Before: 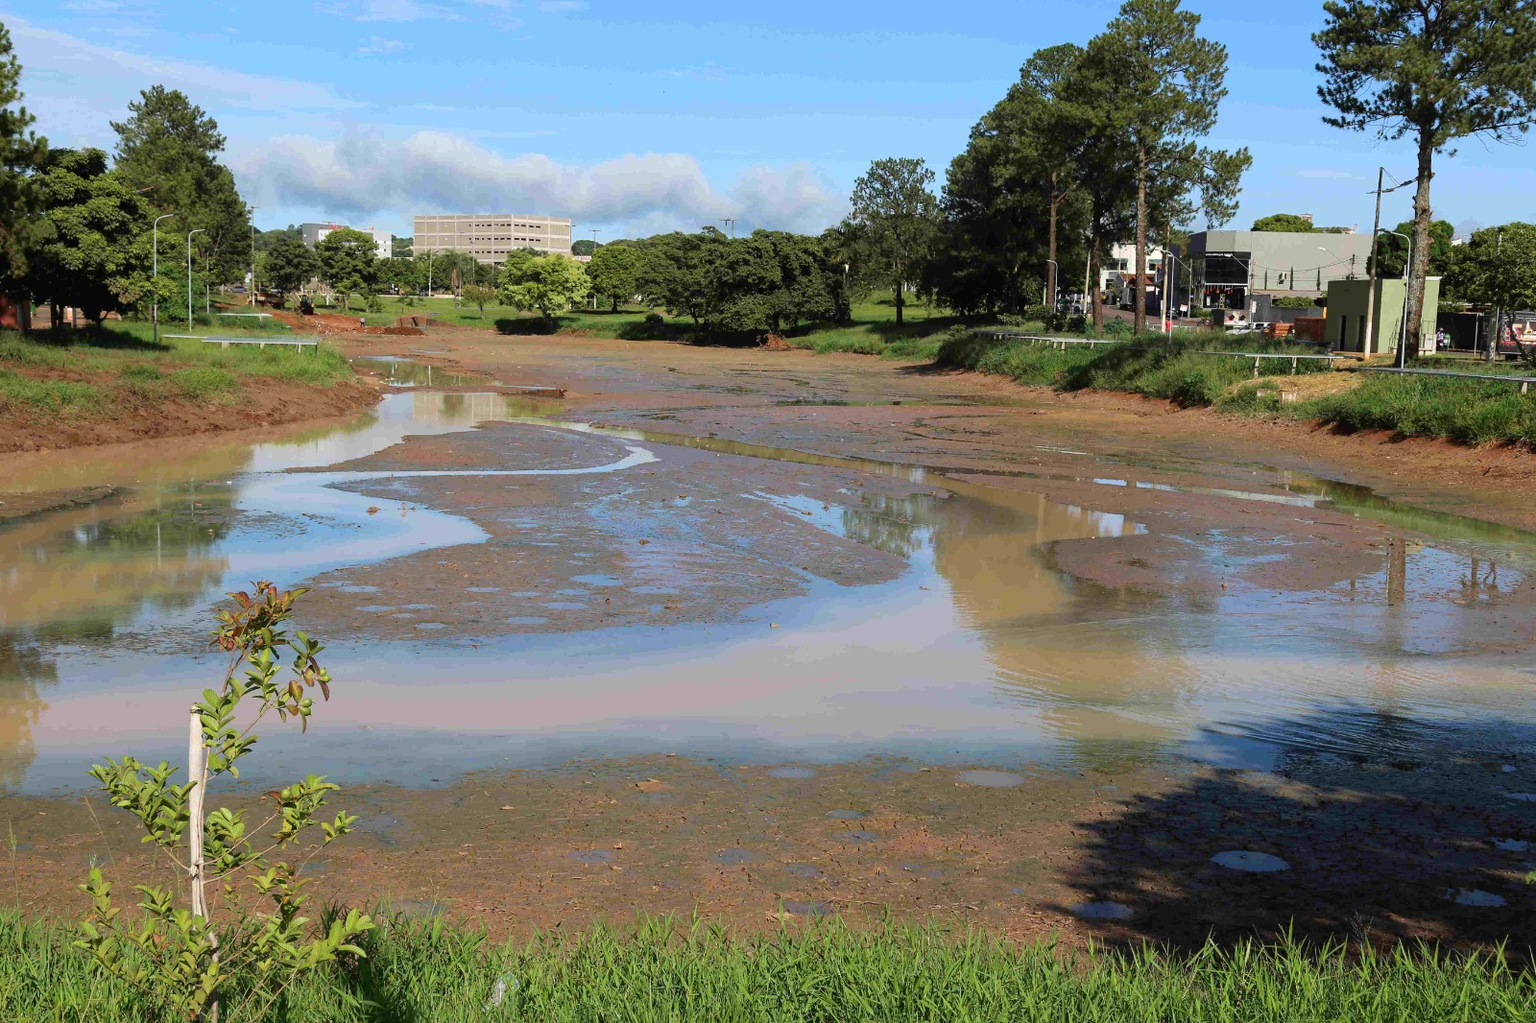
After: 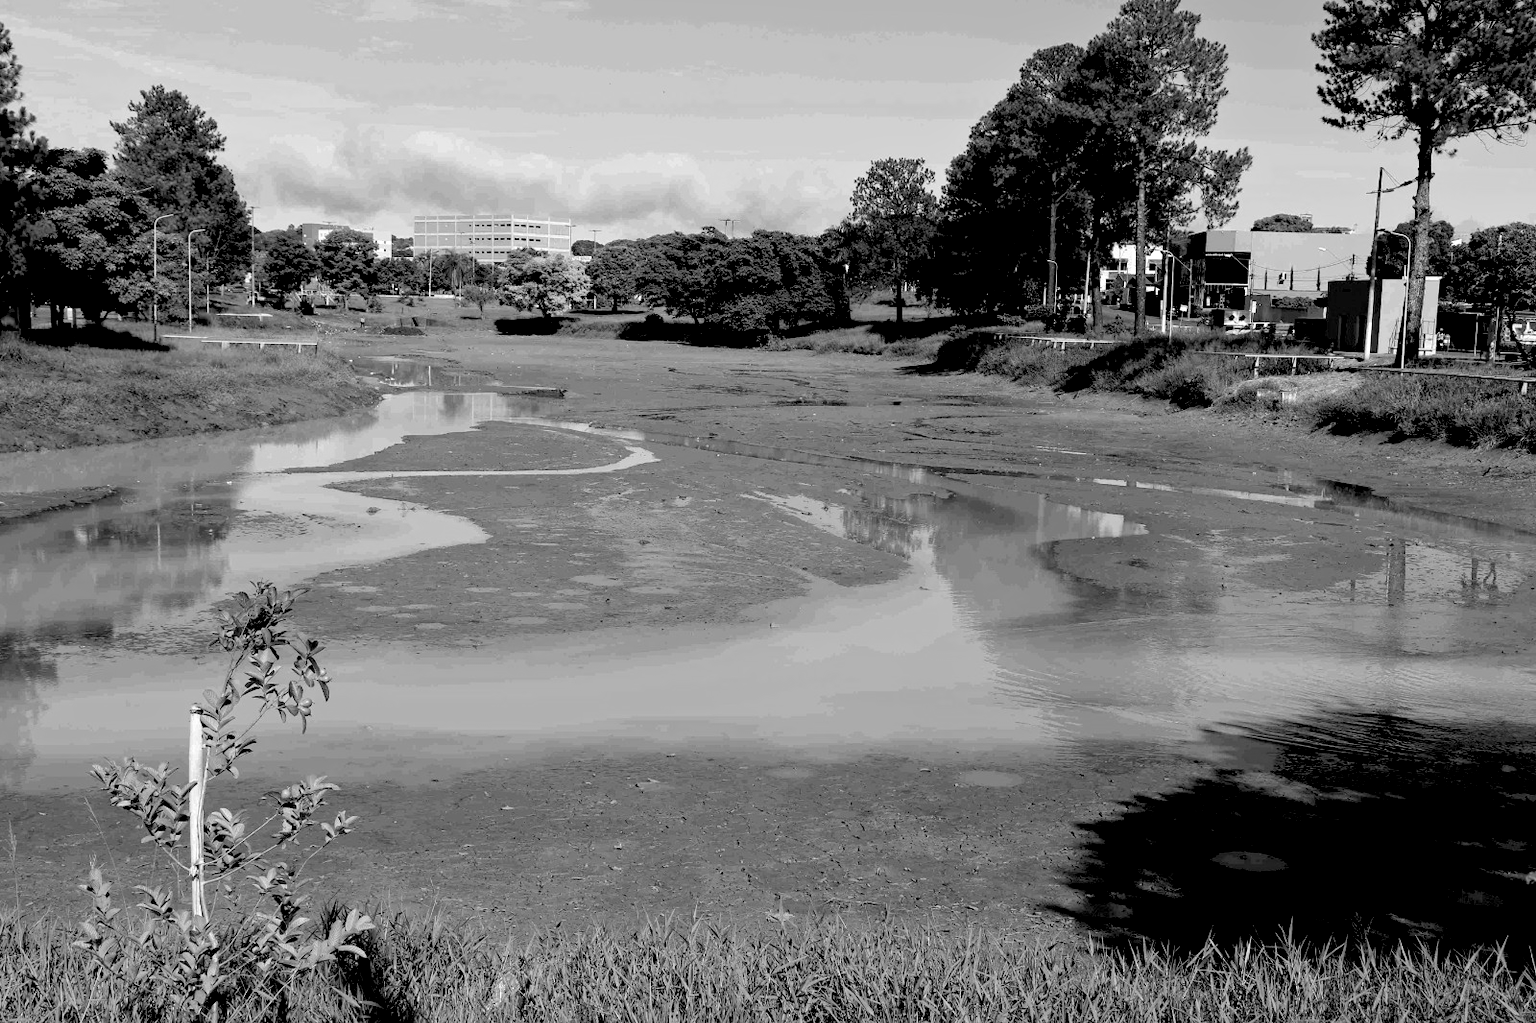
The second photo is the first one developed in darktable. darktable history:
exposure: black level correction 0.031, exposure 0.304 EV, compensate highlight preservation false
monochrome: a -35.87, b 49.73, size 1.7
